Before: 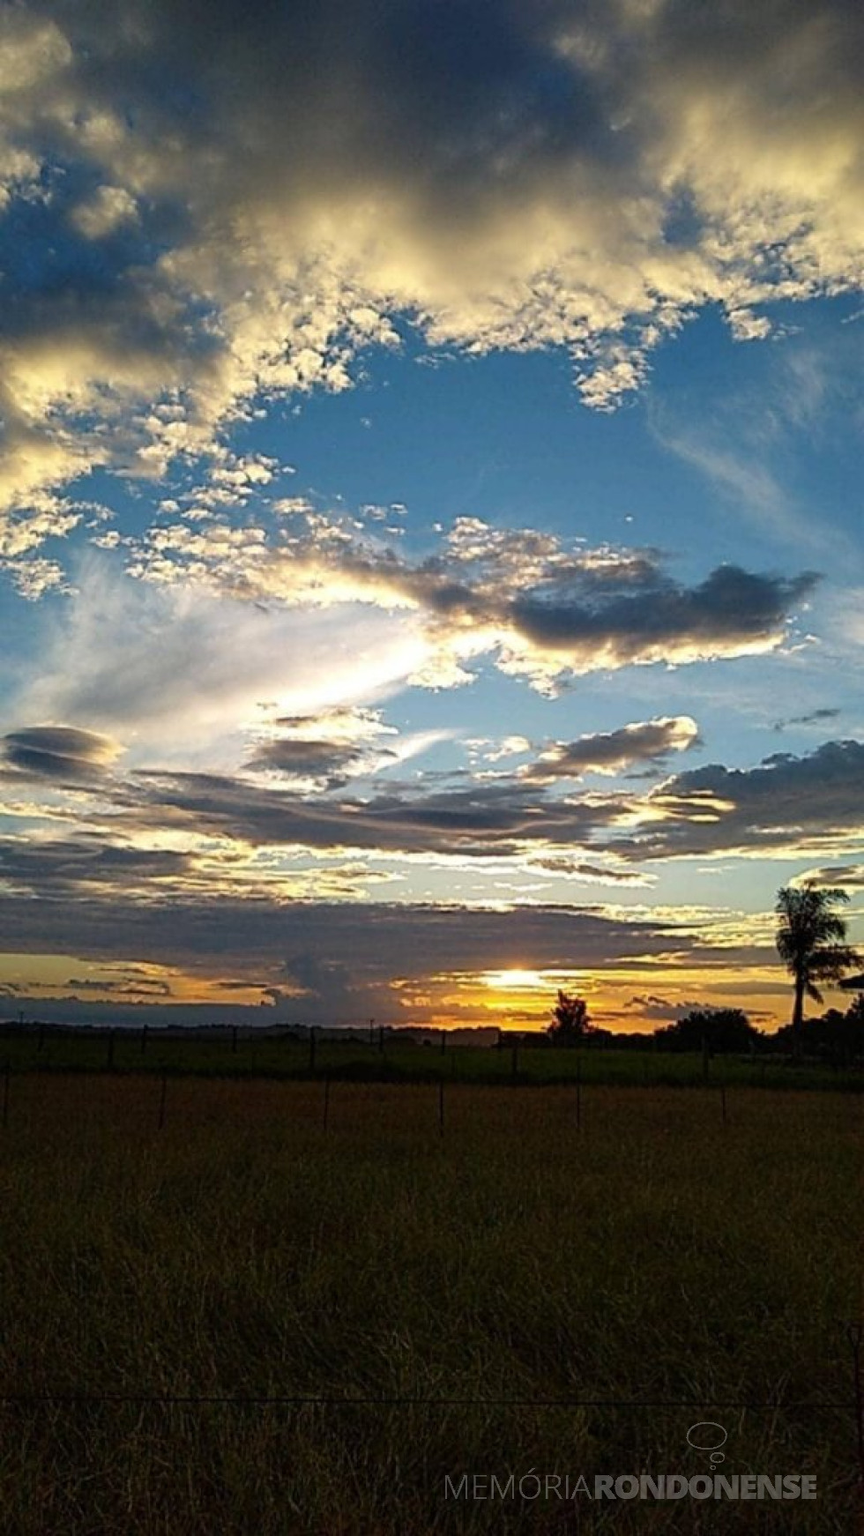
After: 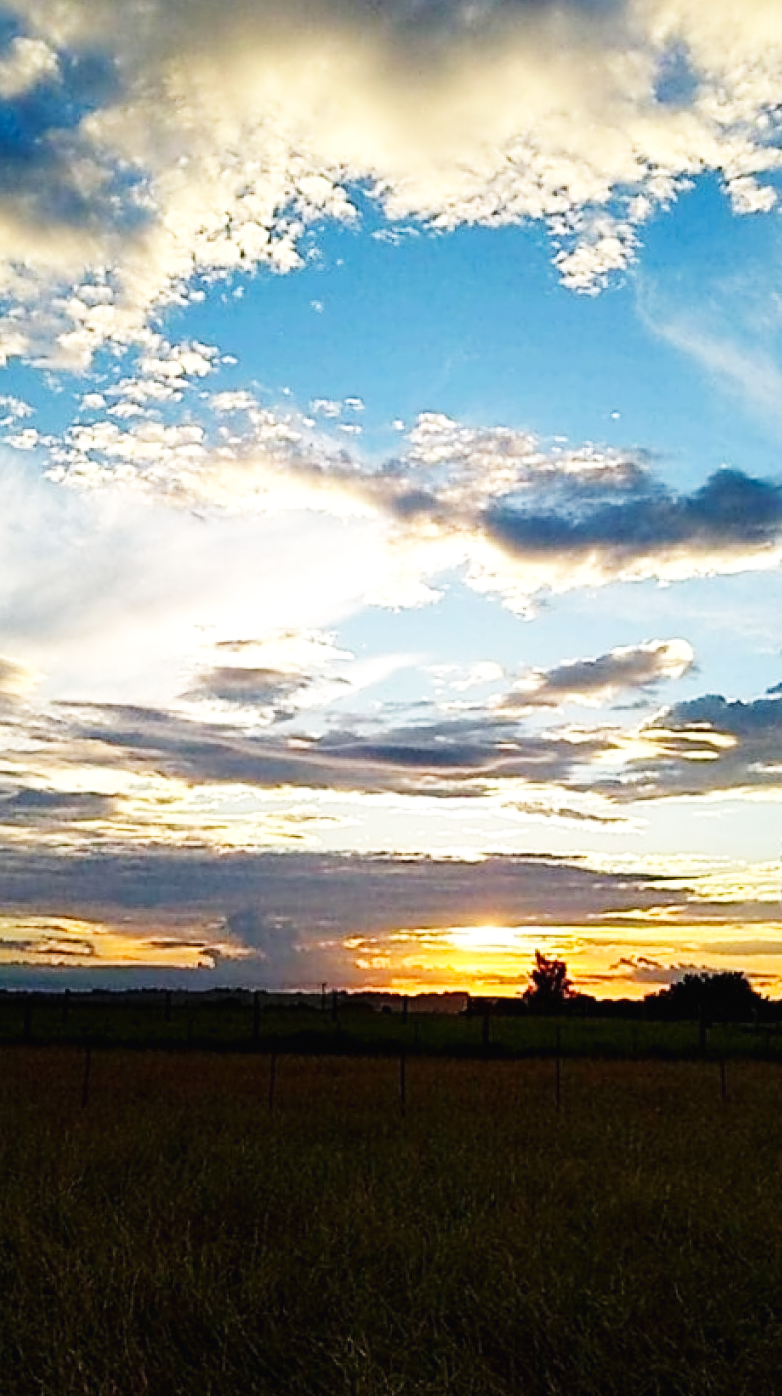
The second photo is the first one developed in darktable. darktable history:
crop and rotate: left 10.123%, top 9.934%, right 10.08%, bottom 9.913%
base curve: curves: ch0 [(0, 0.003) (0.001, 0.002) (0.006, 0.004) (0.02, 0.022) (0.048, 0.086) (0.094, 0.234) (0.162, 0.431) (0.258, 0.629) (0.385, 0.8) (0.548, 0.918) (0.751, 0.988) (1, 1)], preserve colors none
contrast equalizer: octaves 7, y [[0.5 ×4, 0.524, 0.59], [0.5 ×6], [0.5 ×6], [0, 0, 0, 0.01, 0.045, 0.012], [0, 0, 0, 0.044, 0.195, 0.131]], mix 0.604
tone equalizer: edges refinement/feathering 500, mask exposure compensation -1.57 EV, preserve details no
